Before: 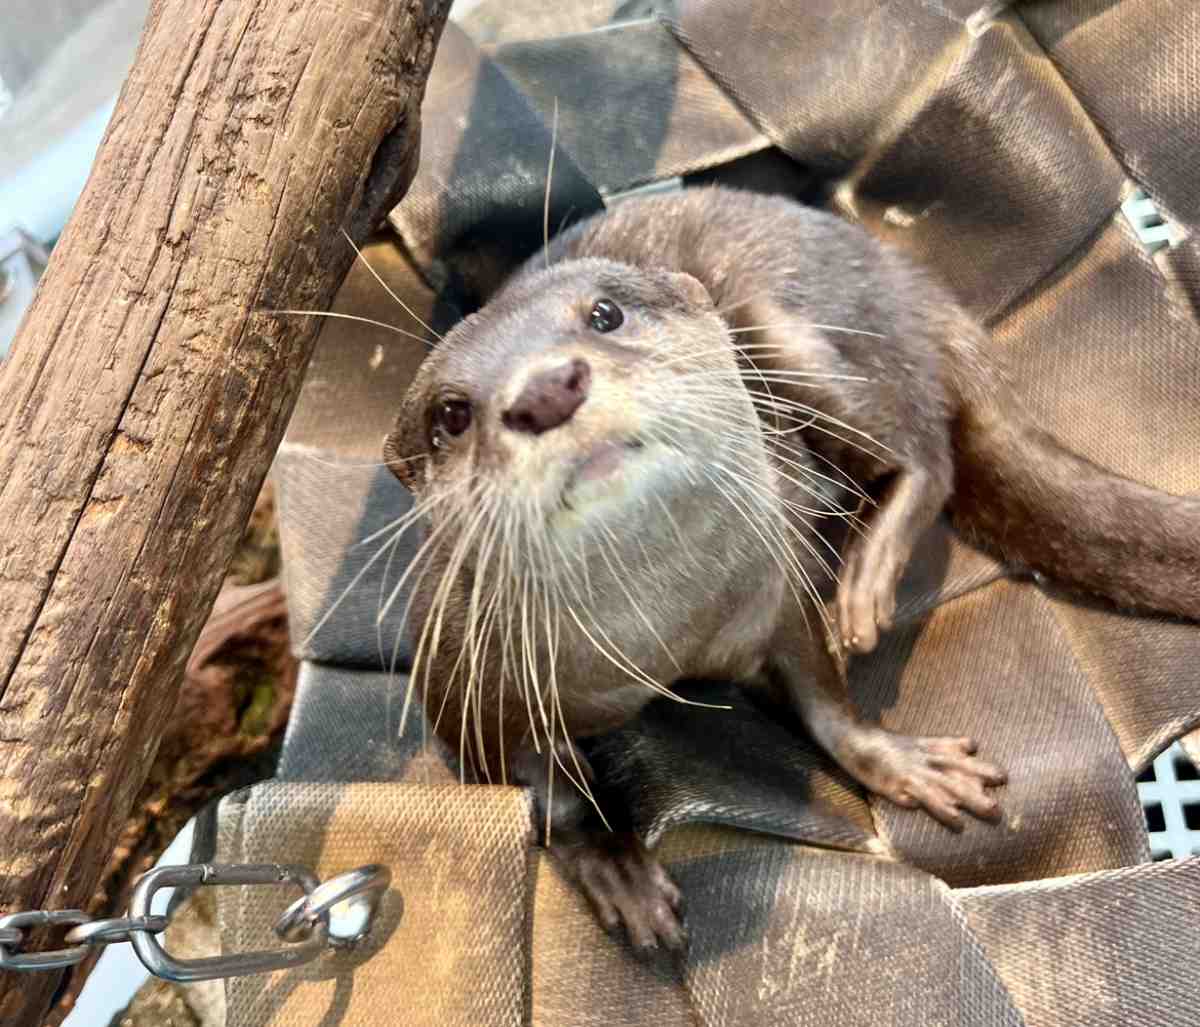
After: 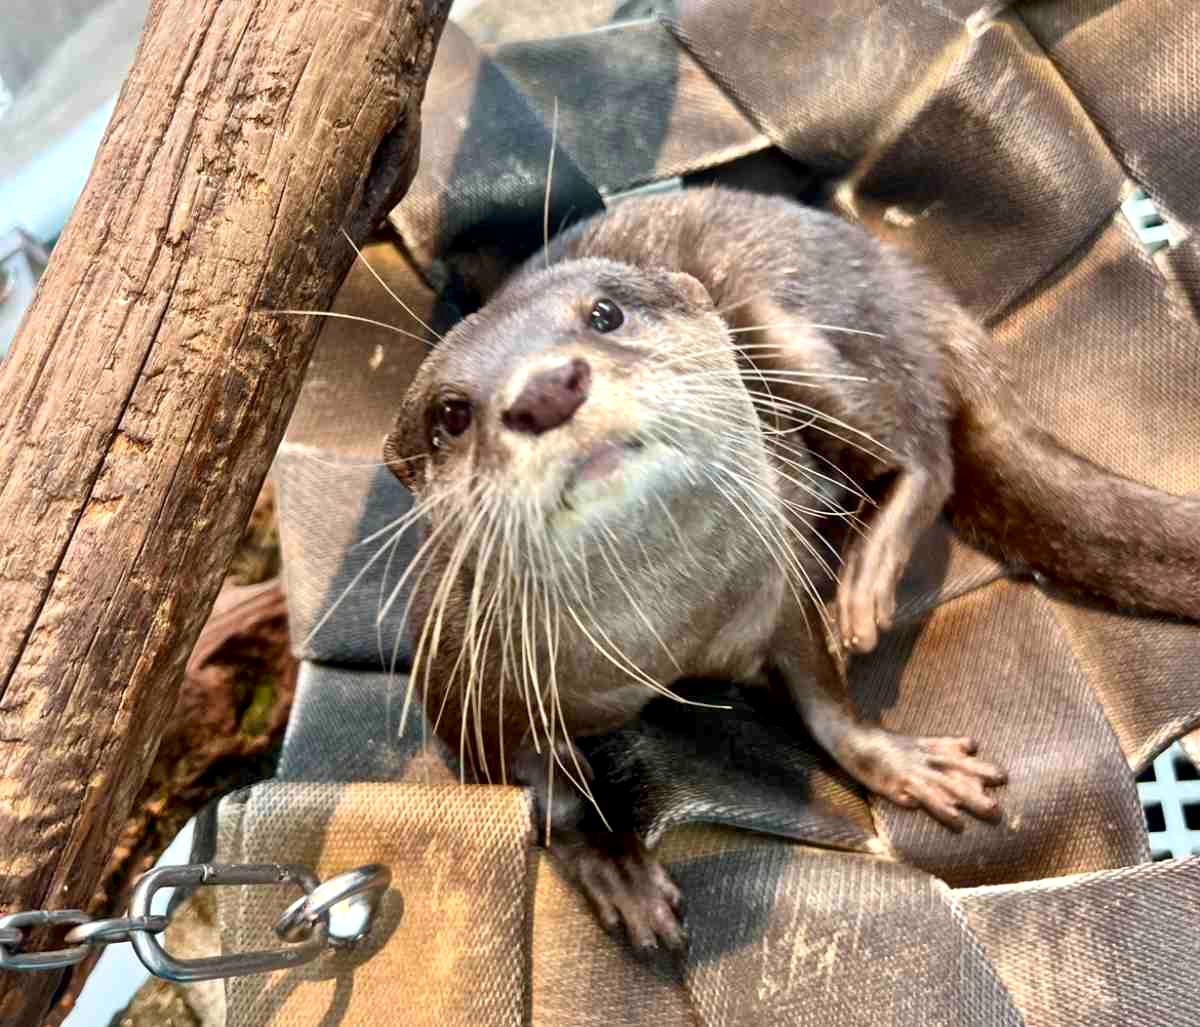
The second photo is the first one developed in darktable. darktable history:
local contrast: mode bilateral grid, contrast 21, coarseness 49, detail 150%, midtone range 0.2
